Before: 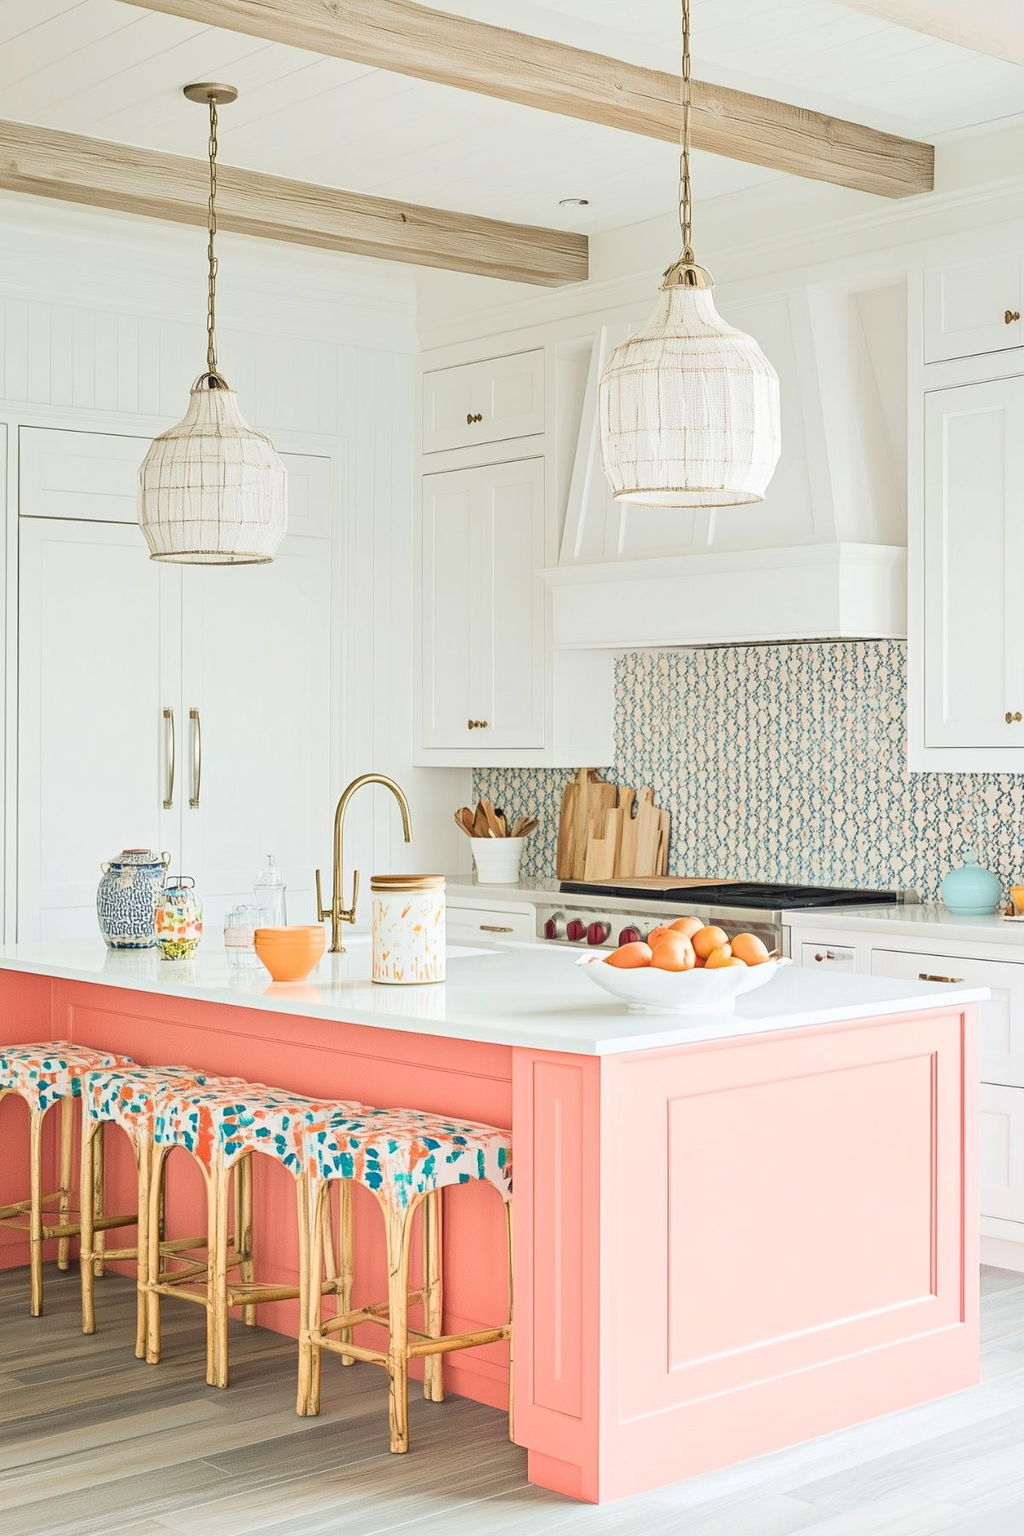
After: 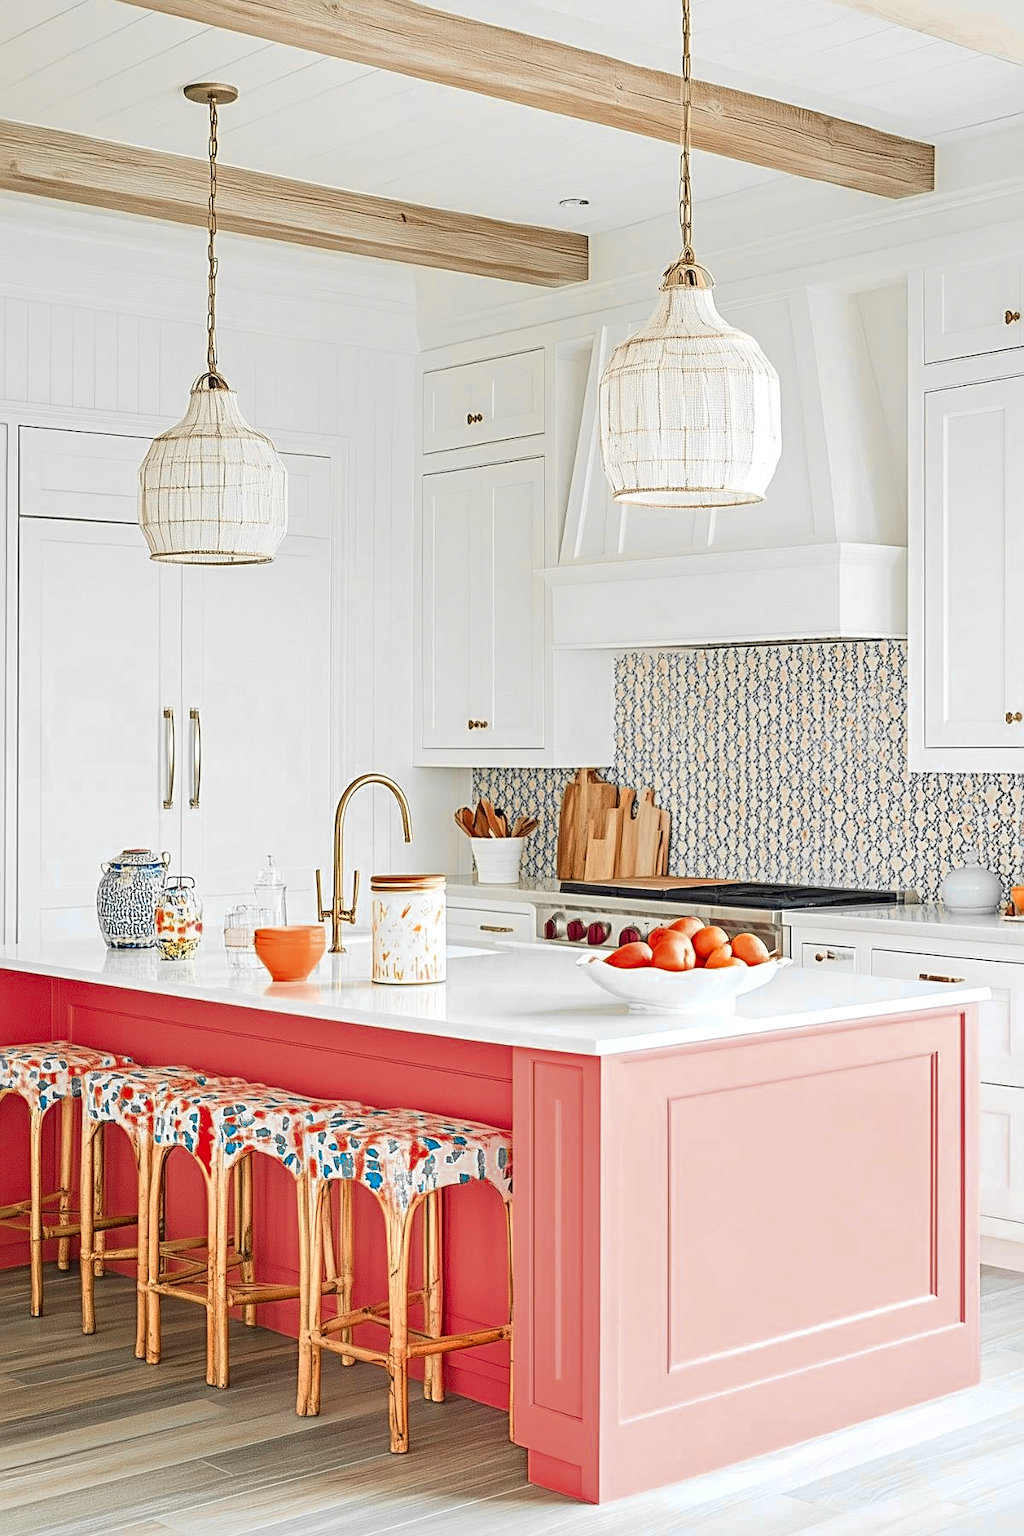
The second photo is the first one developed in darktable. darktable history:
color zones: curves: ch0 [(0, 0.363) (0.128, 0.373) (0.25, 0.5) (0.402, 0.407) (0.521, 0.525) (0.63, 0.559) (0.729, 0.662) (0.867, 0.471)]; ch1 [(0, 0.515) (0.136, 0.618) (0.25, 0.5) (0.378, 0) (0.516, 0) (0.622, 0.593) (0.737, 0.819) (0.87, 0.593)]; ch2 [(0, 0.529) (0.128, 0.471) (0.282, 0.451) (0.386, 0.662) (0.516, 0.525) (0.633, 0.554) (0.75, 0.62) (0.875, 0.441)], mix 28.08%
sharpen: radius 2.75
local contrast: on, module defaults
